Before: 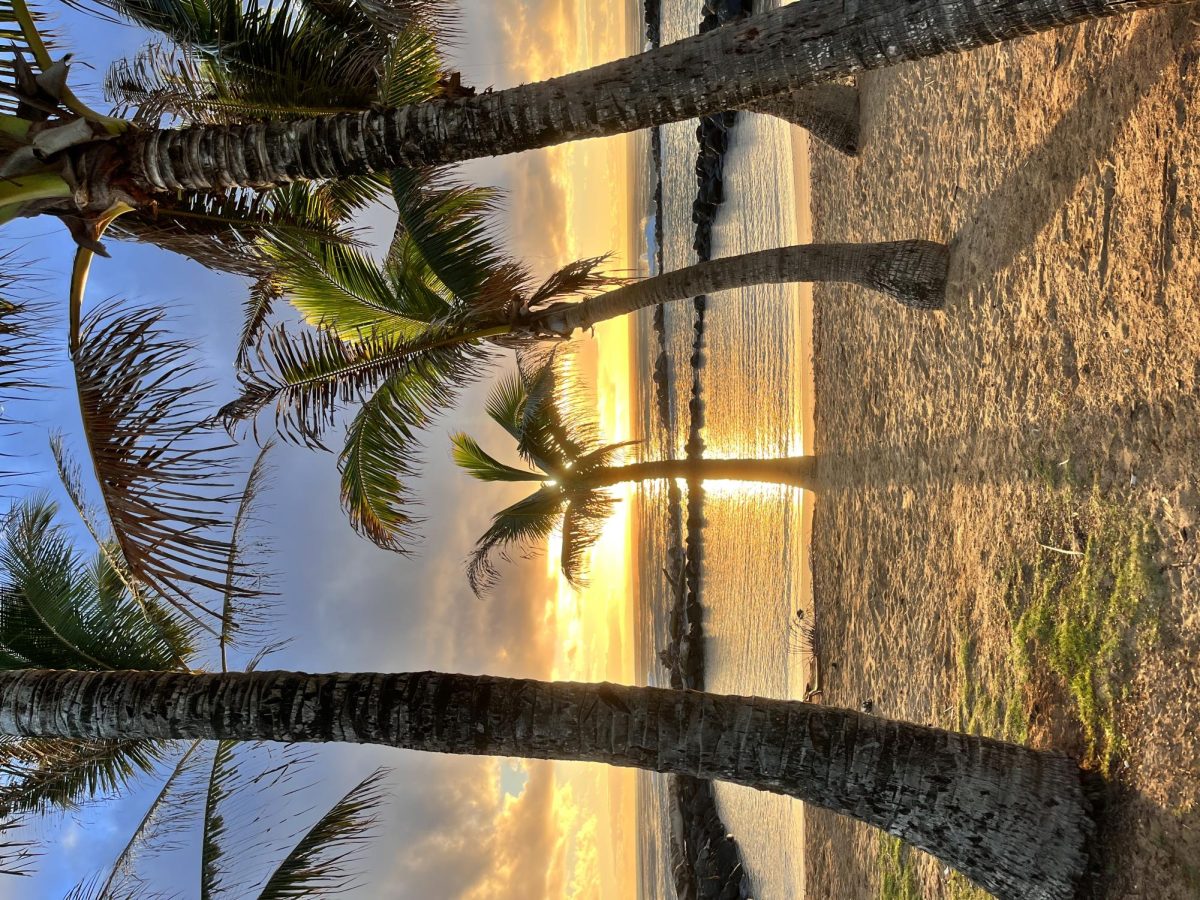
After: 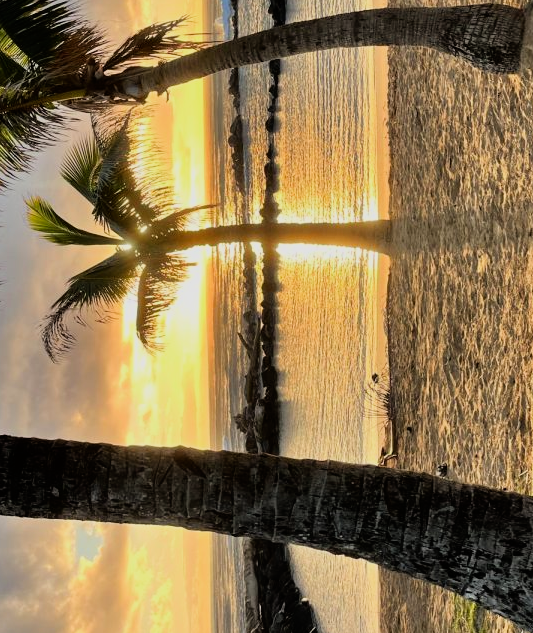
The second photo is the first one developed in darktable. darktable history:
color correction: saturation 1.1
filmic rgb: black relative exposure -11.88 EV, white relative exposure 5.43 EV, threshold 3 EV, hardness 4.49, latitude 50%, contrast 1.14, color science v5 (2021), contrast in shadows safe, contrast in highlights safe, enable highlight reconstruction true
color balance rgb: on, module defaults
crop: left 35.432%, top 26.233%, right 20.145%, bottom 3.432%
